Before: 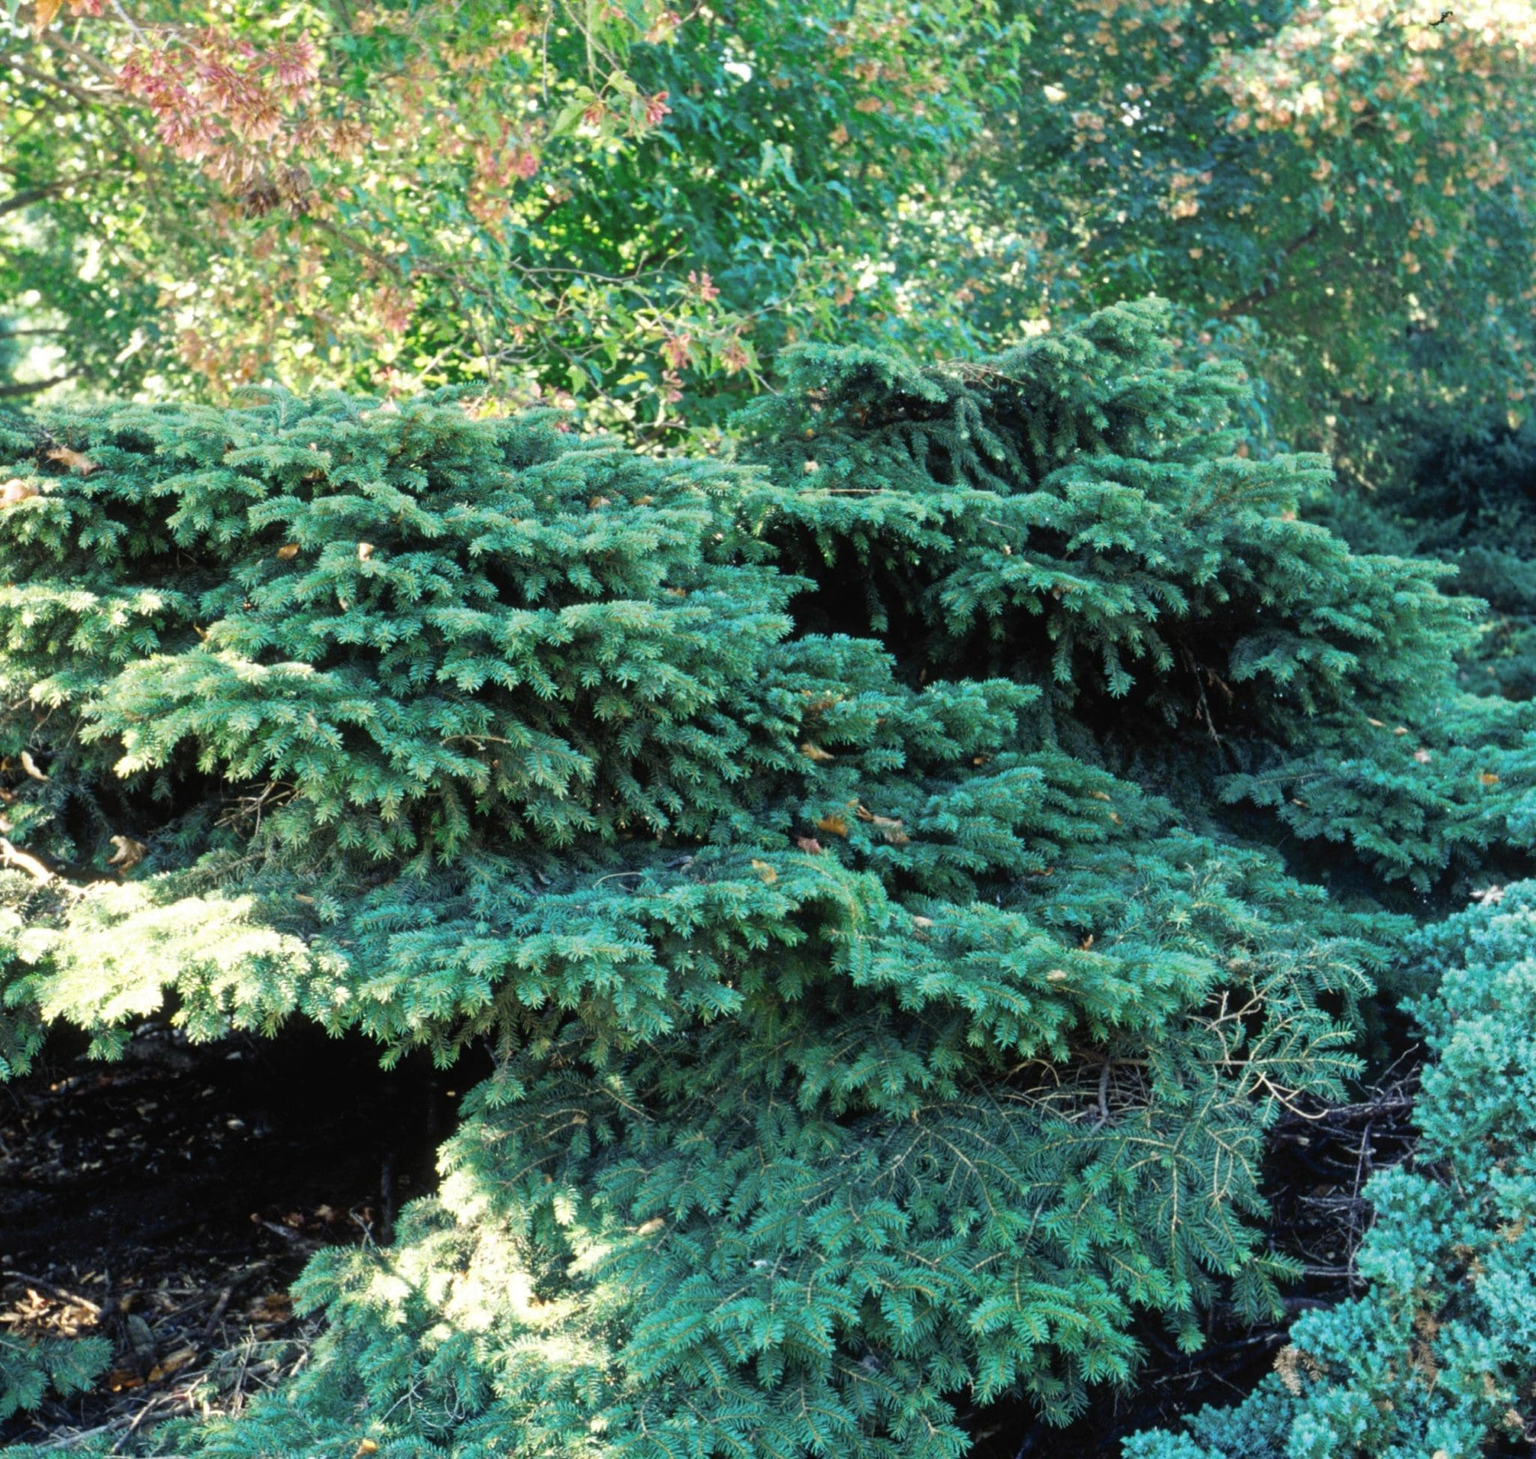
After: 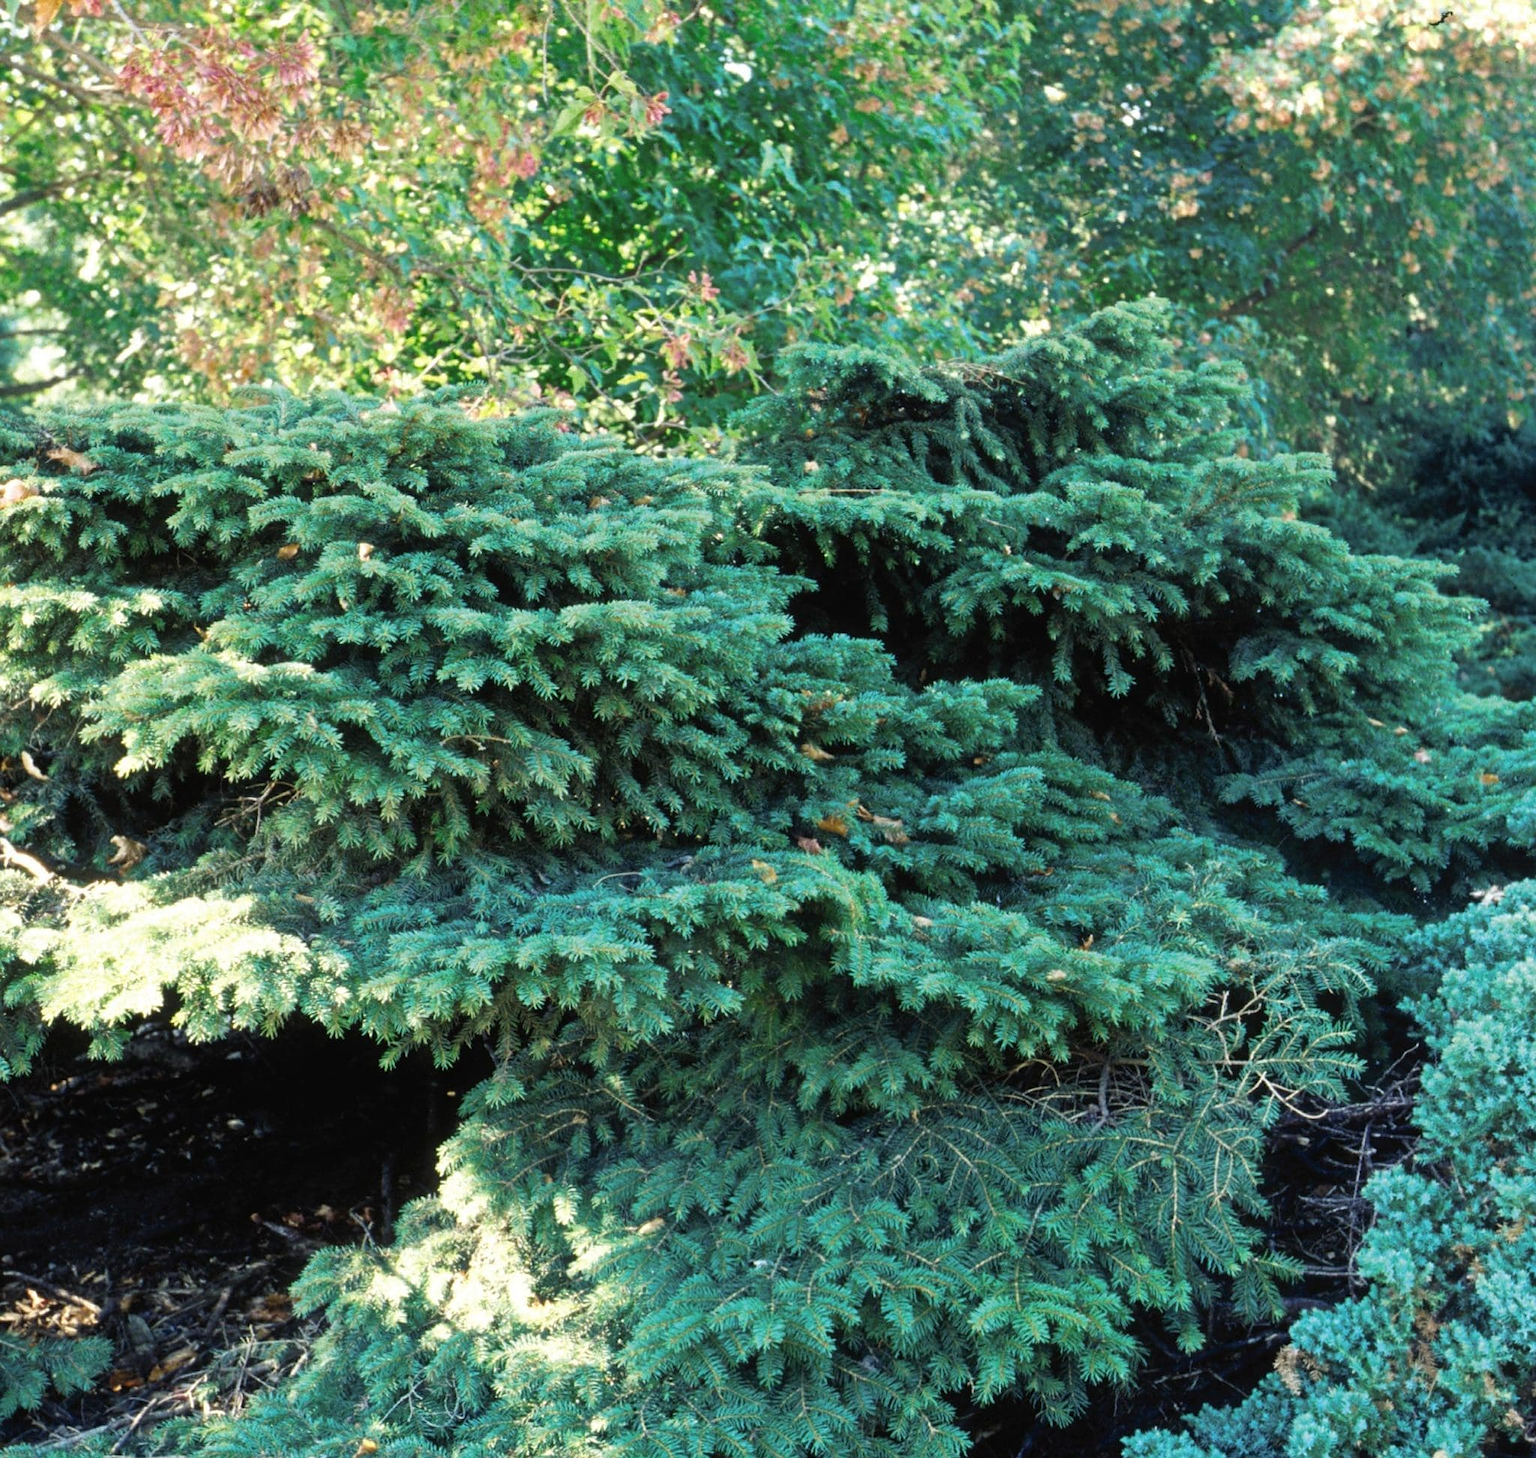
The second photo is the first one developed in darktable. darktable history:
sharpen: radius 1.003
